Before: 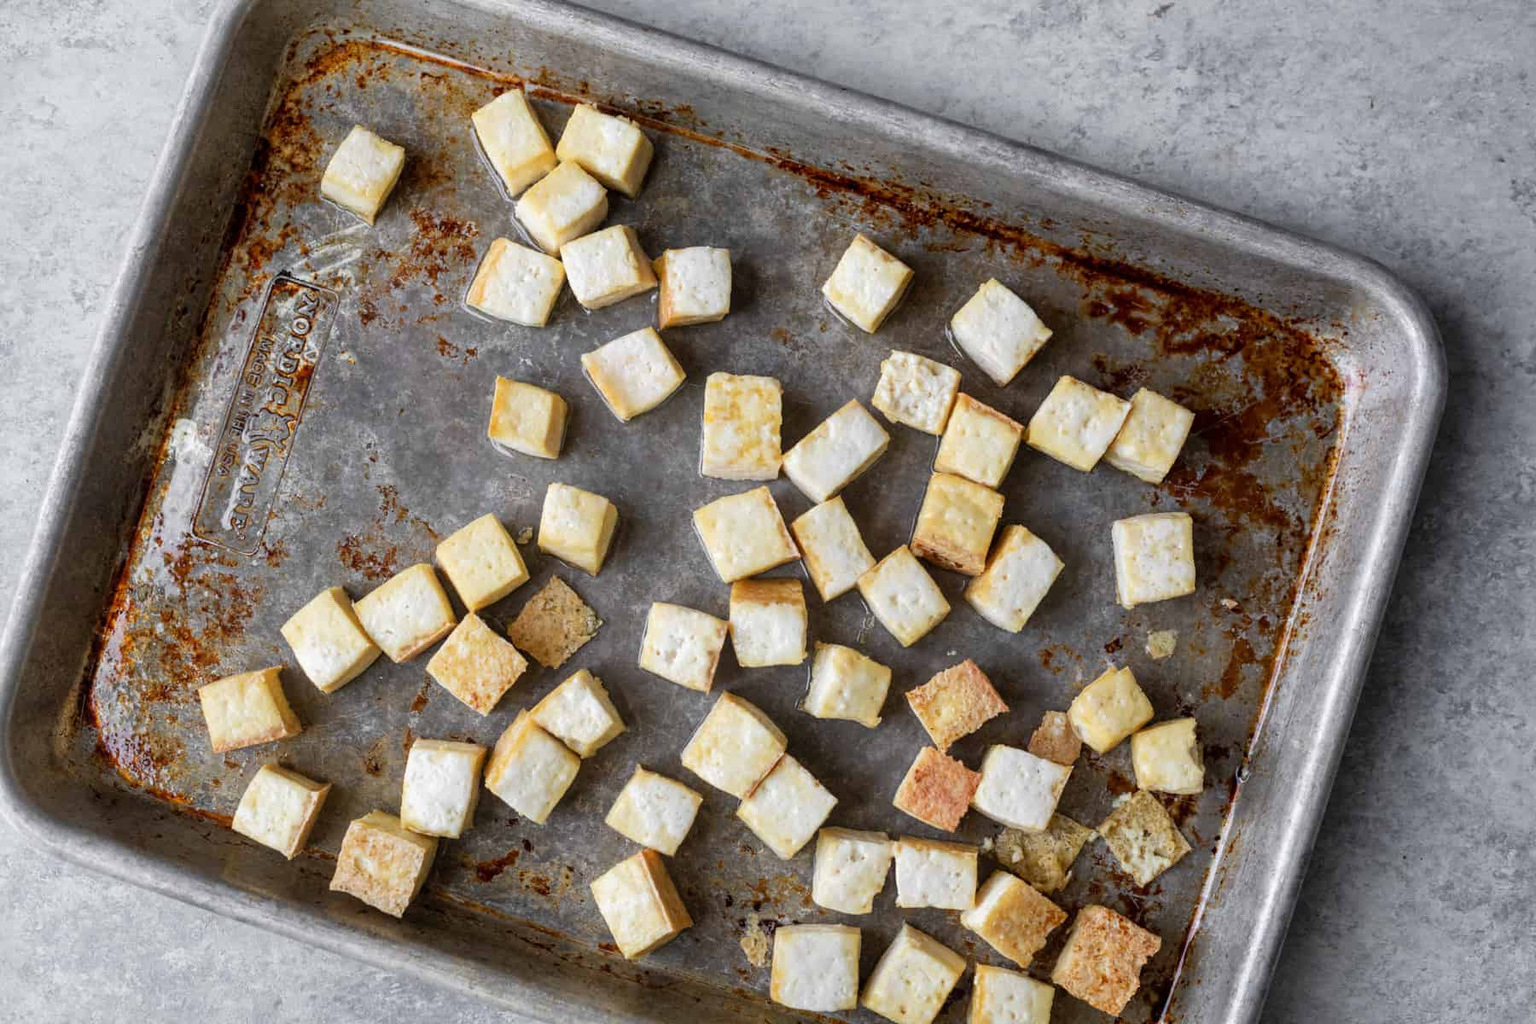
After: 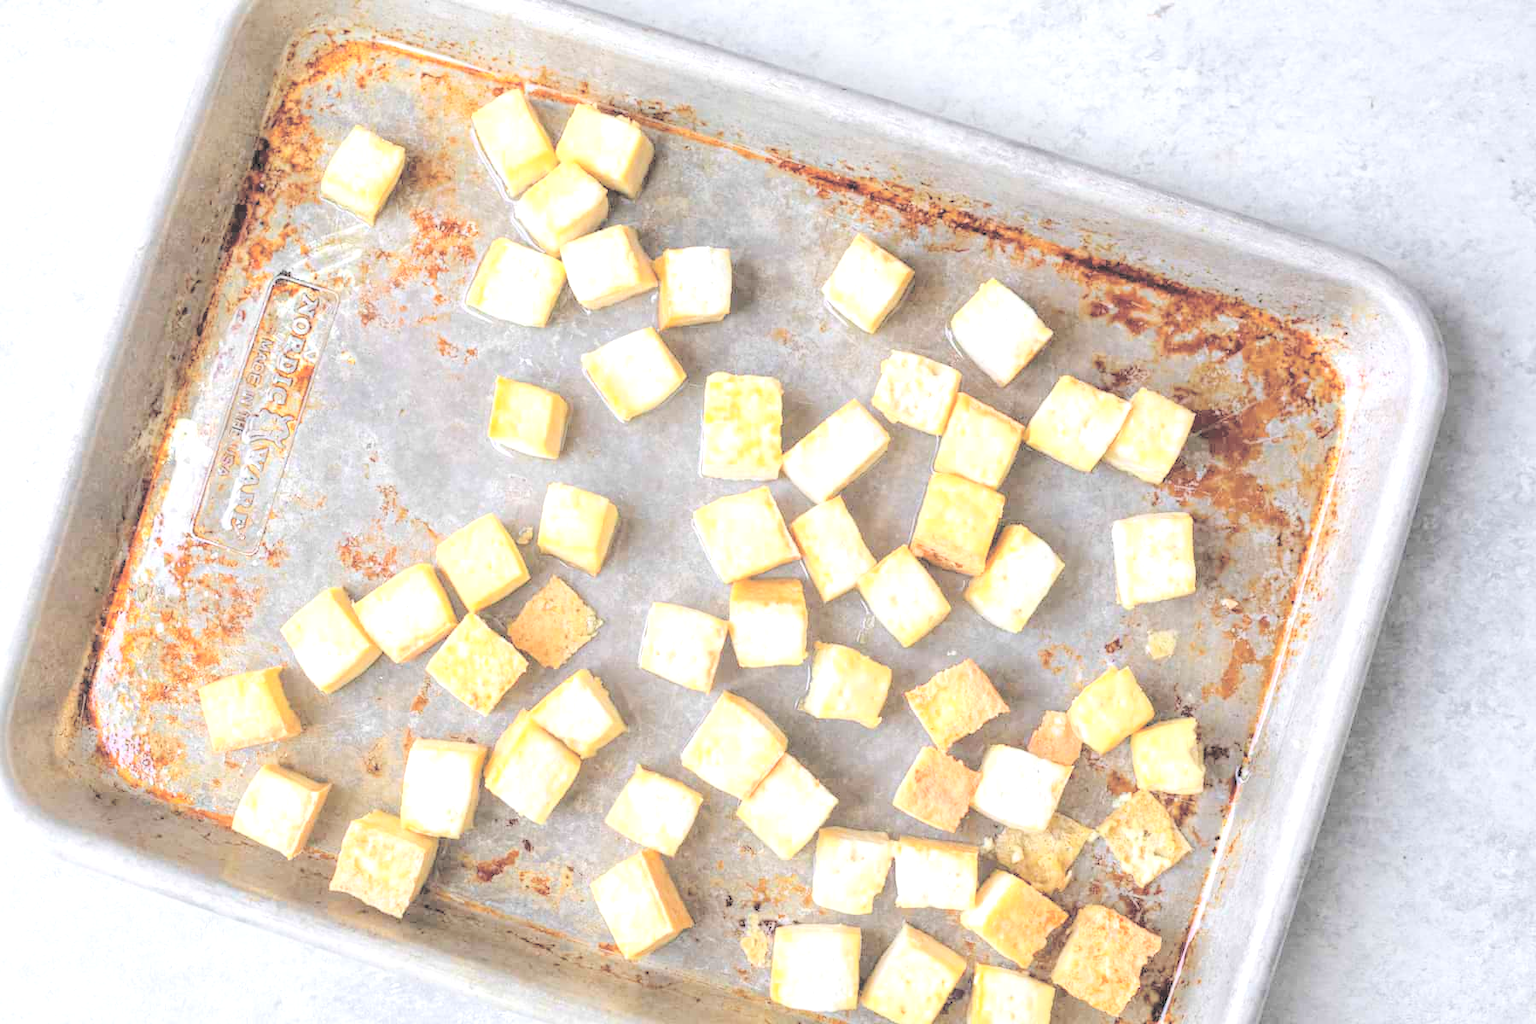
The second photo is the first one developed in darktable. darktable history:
exposure: exposure 1 EV, compensate highlight preservation false
contrast brightness saturation: brightness 1
